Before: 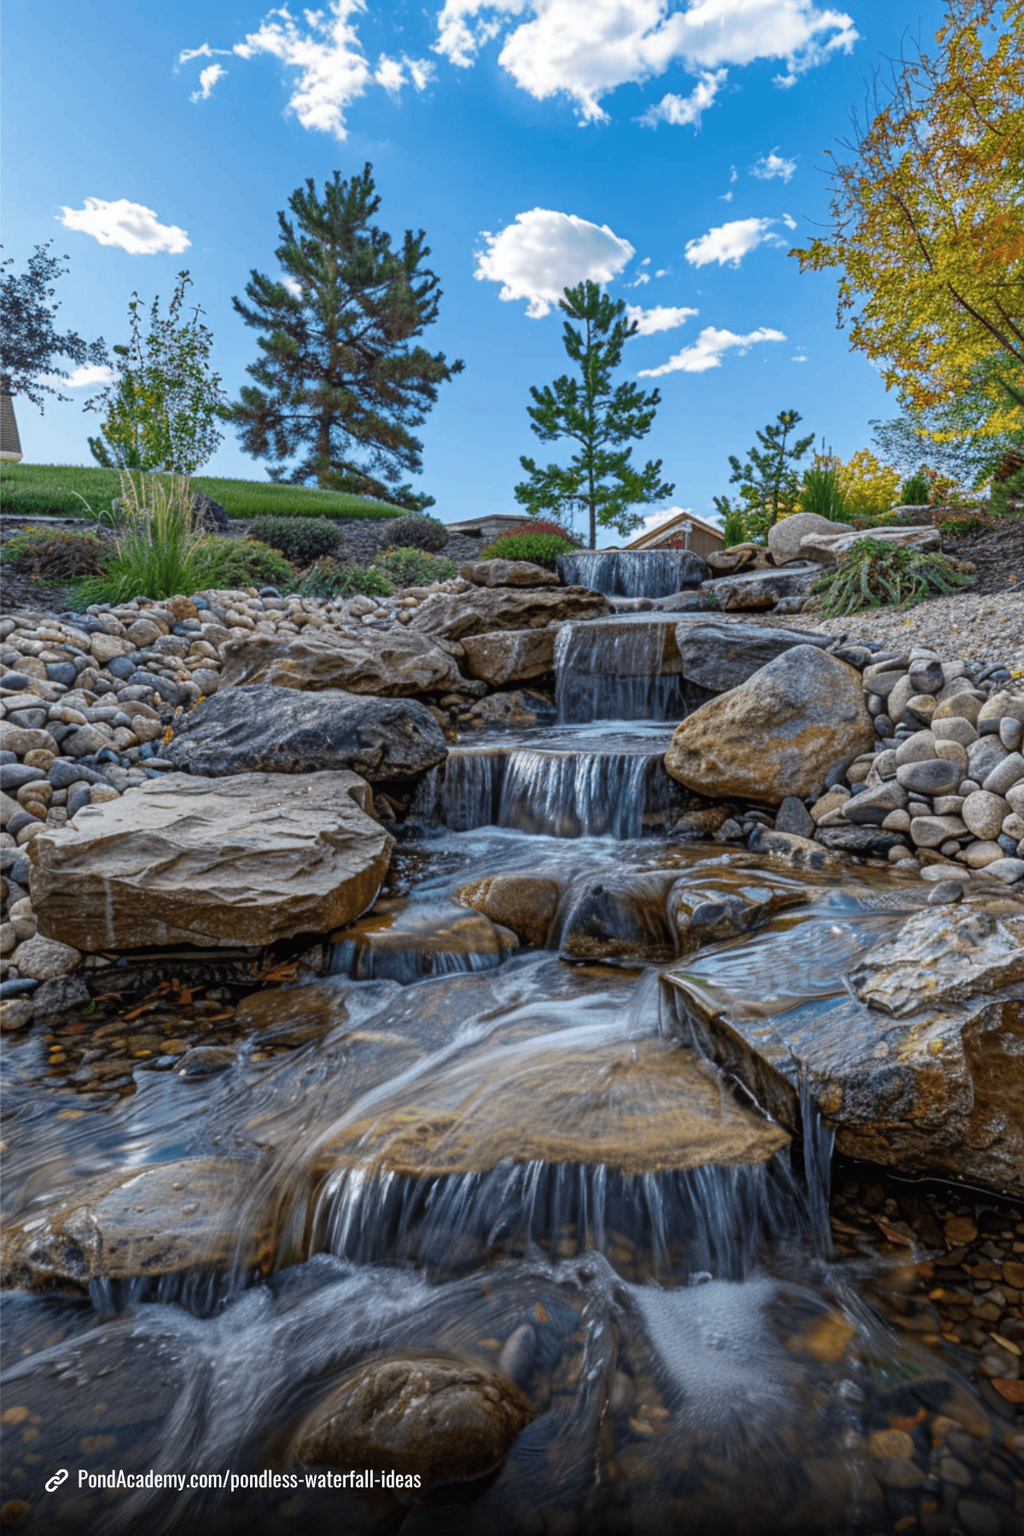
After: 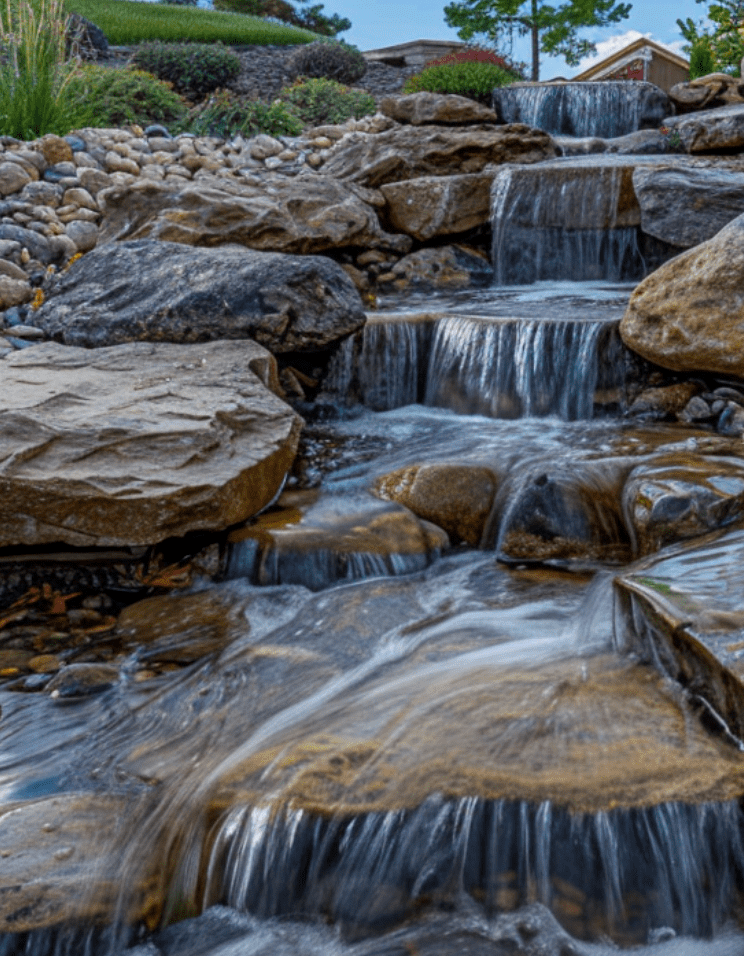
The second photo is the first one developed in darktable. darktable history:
crop: left 13.312%, top 31.28%, right 24.627%, bottom 15.582%
exposure: black level correction 0.002, exposure -0.1 EV, compensate highlight preservation false
